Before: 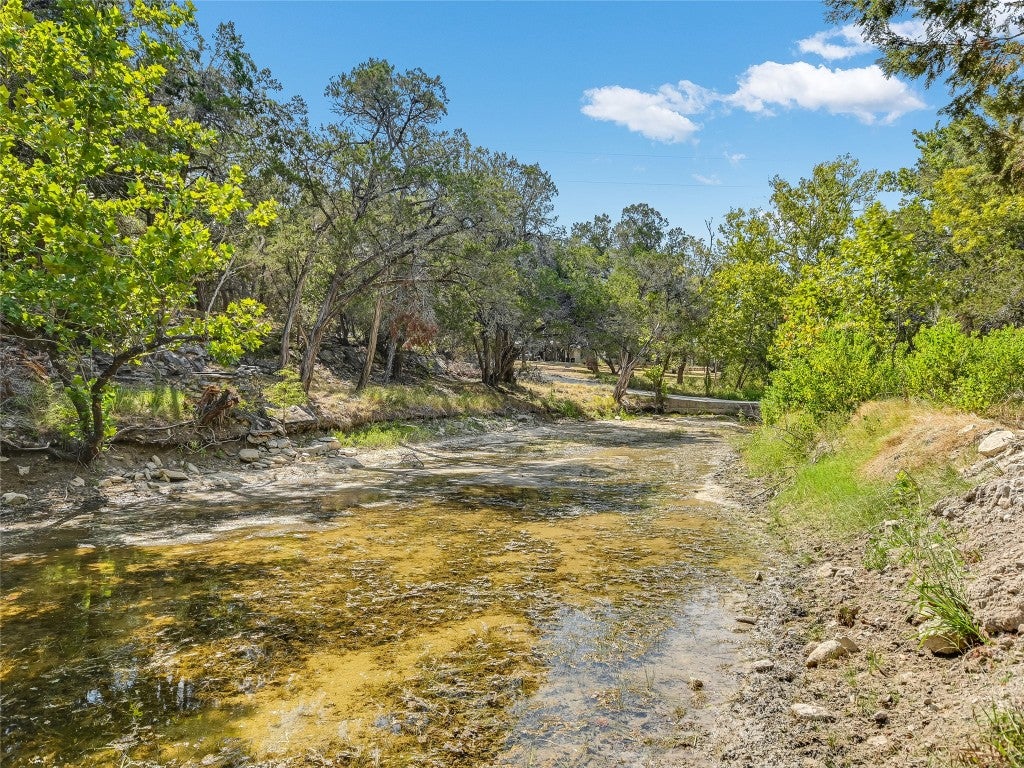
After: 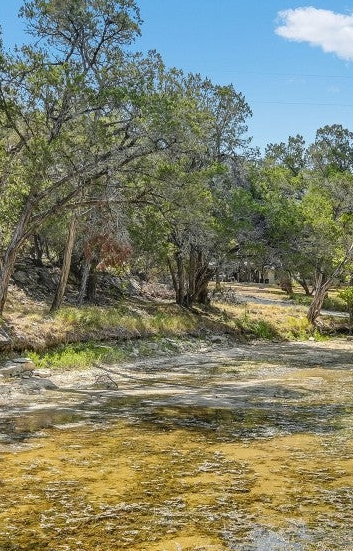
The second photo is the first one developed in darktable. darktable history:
crop and rotate: left 29.953%, top 10.354%, right 35.554%, bottom 17.858%
